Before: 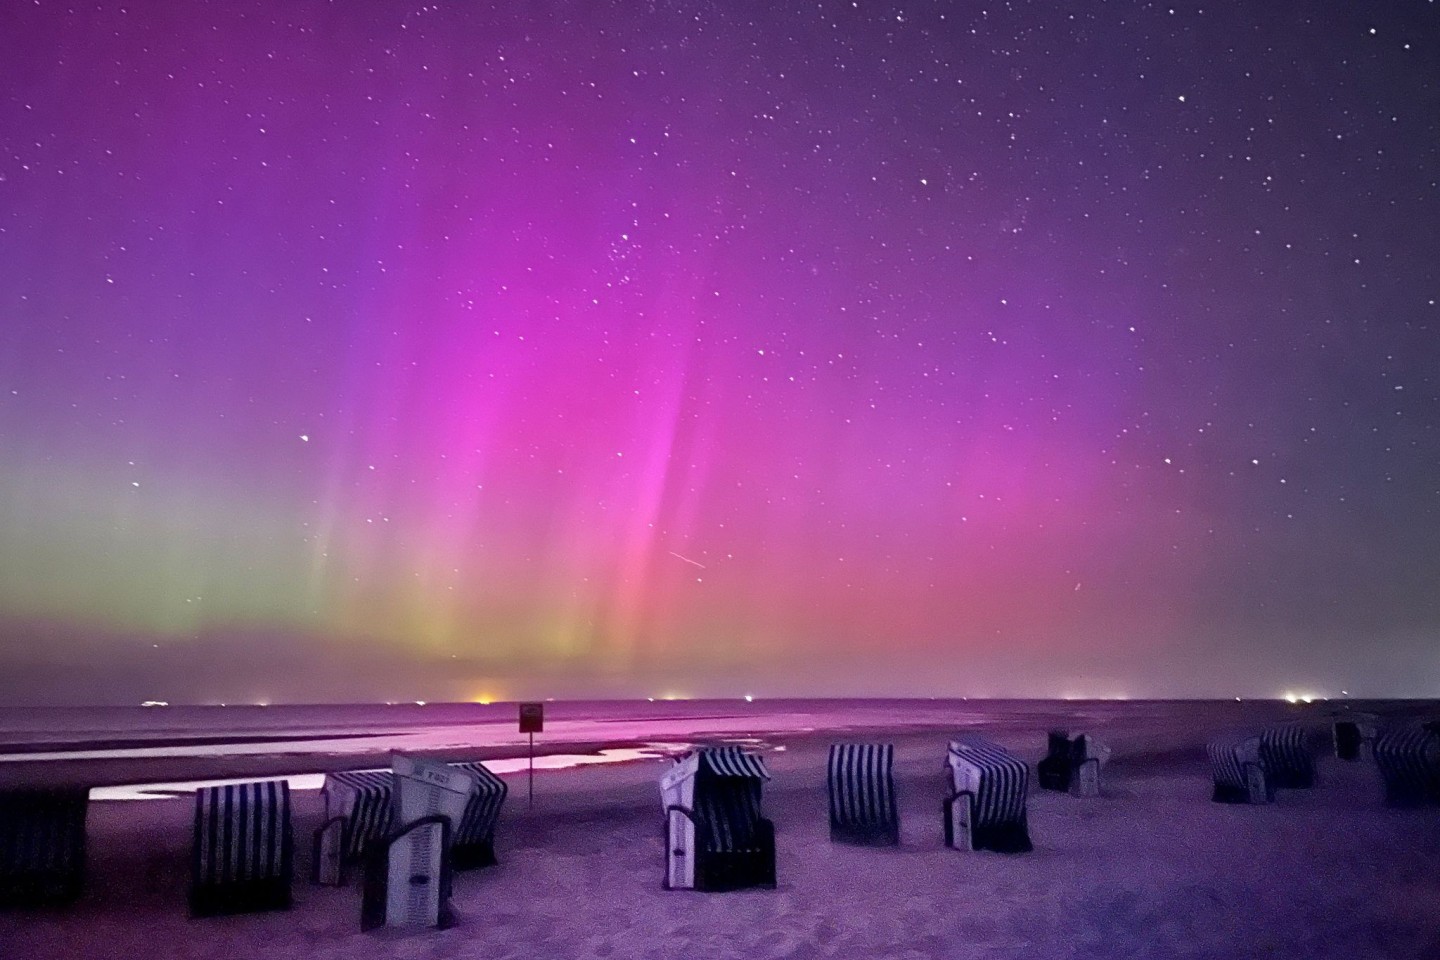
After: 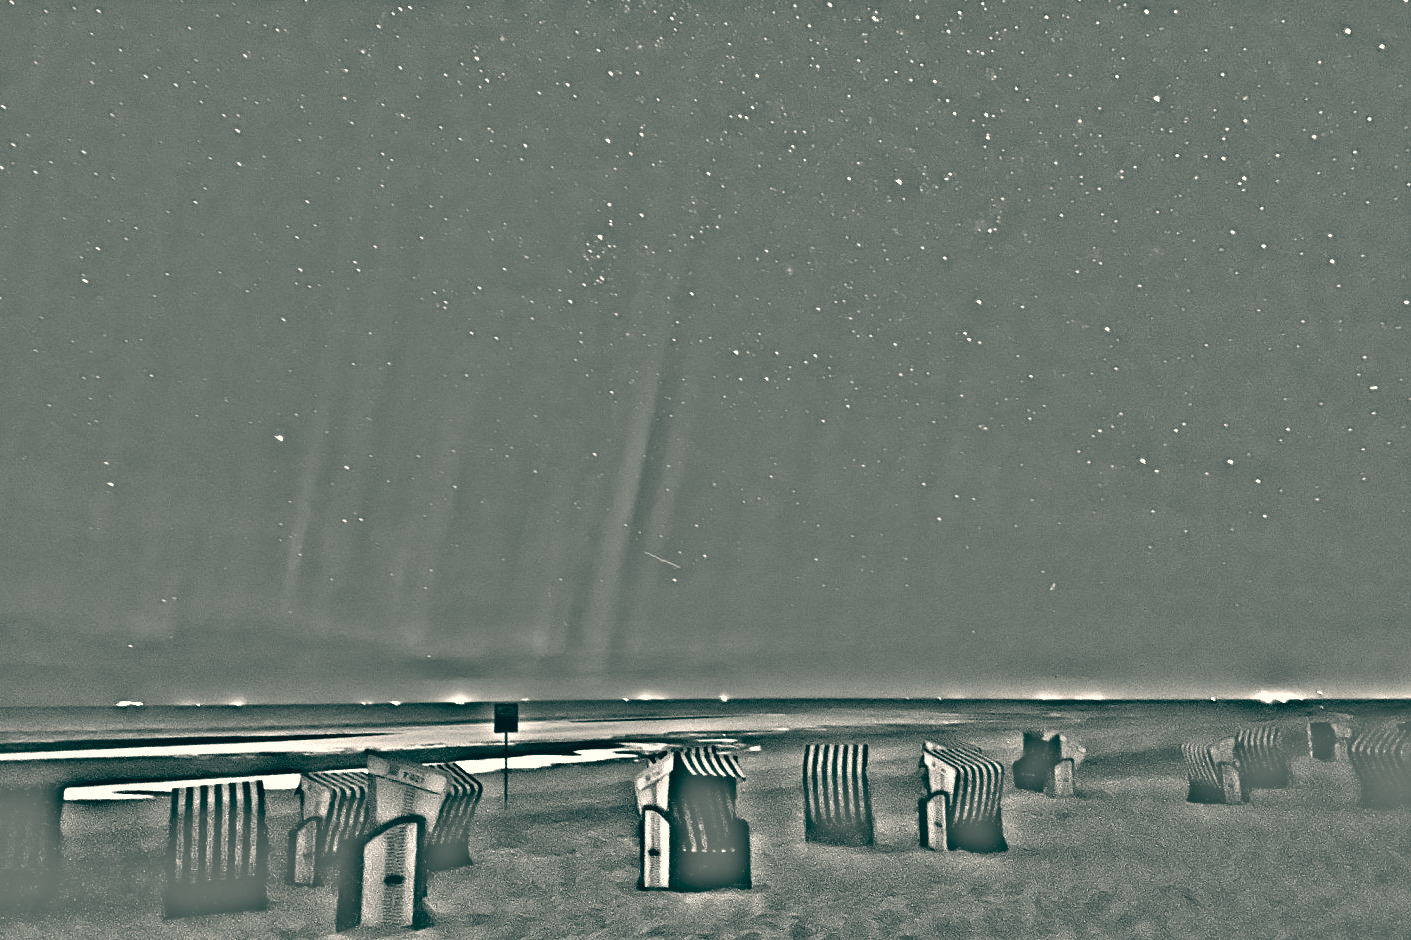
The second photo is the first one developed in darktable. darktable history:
shadows and highlights: radius 331.84, shadows 53.55, highlights -100, compress 94.63%, highlights color adjustment 73.23%, soften with gaussian
crop: left 1.743%, right 0.268%, bottom 2.011%
color balance: lift [1.005, 0.99, 1.007, 1.01], gamma [1, 0.979, 1.011, 1.021], gain [0.923, 1.098, 1.025, 0.902], input saturation 90.45%, contrast 7.73%, output saturation 105.91%
highpass: on, module defaults
